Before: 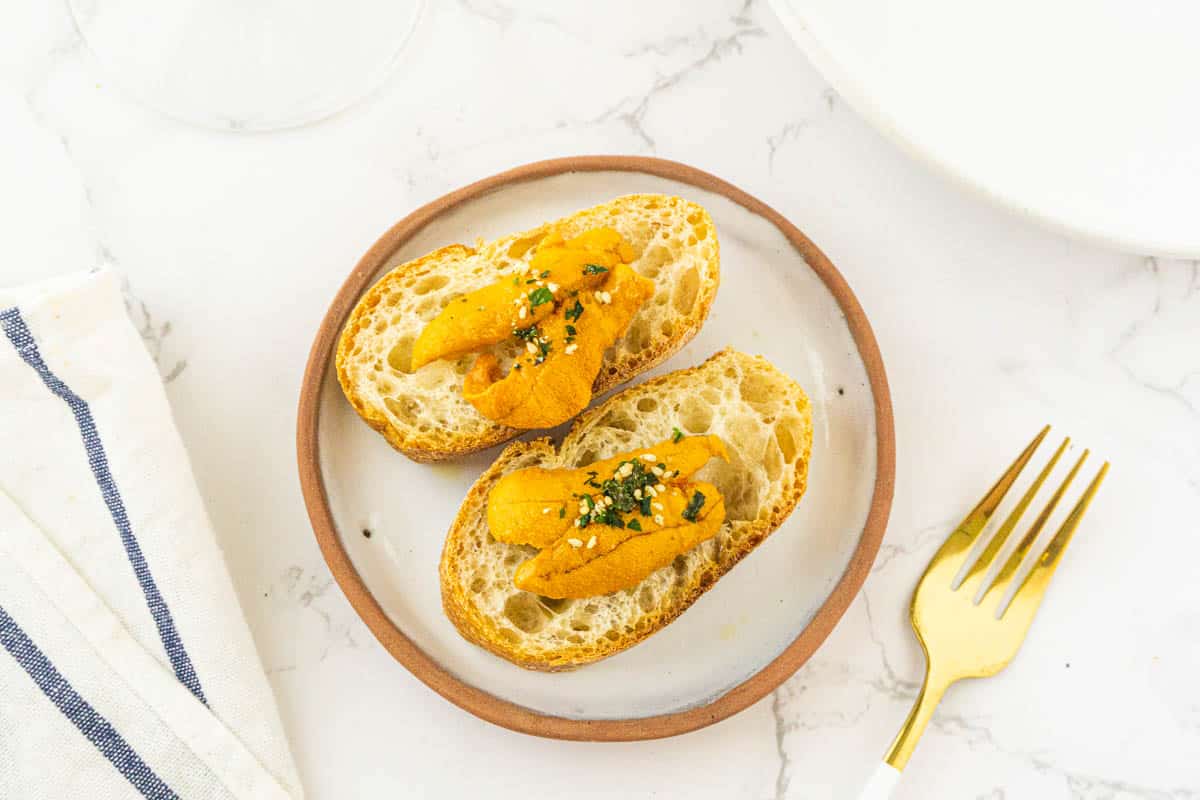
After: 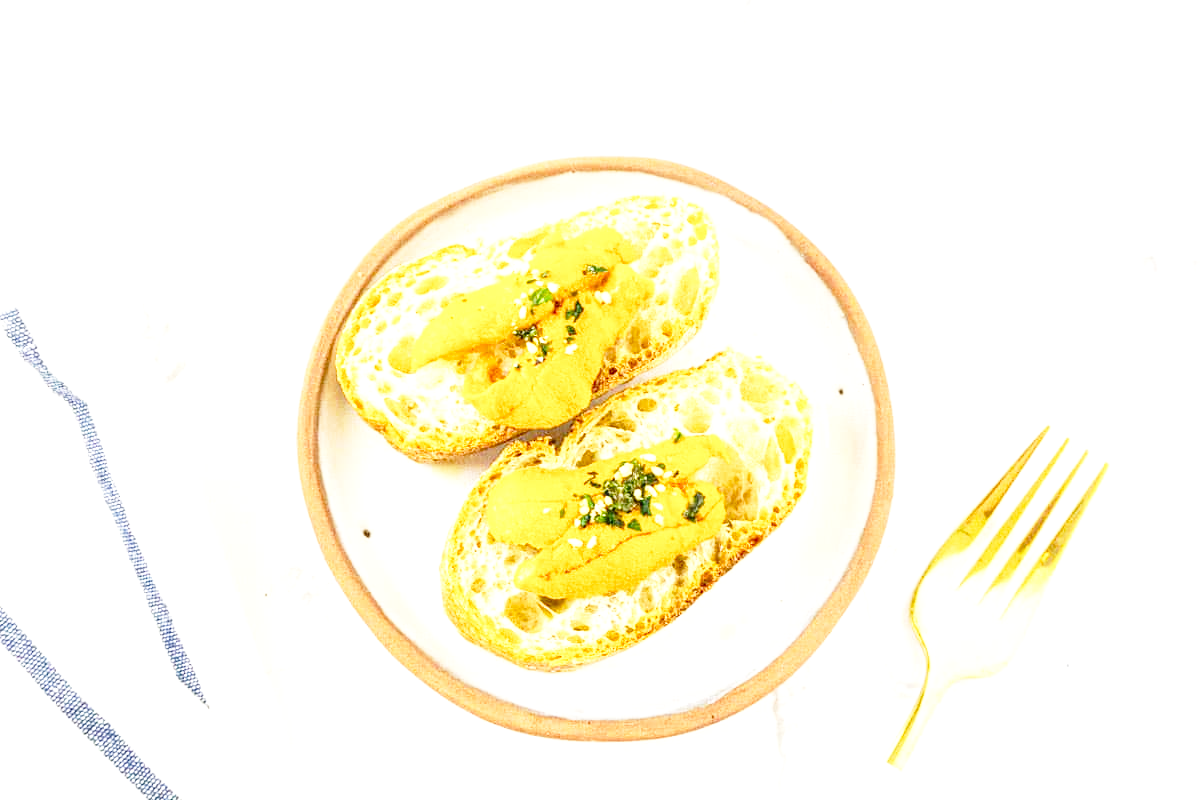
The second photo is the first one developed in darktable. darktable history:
local contrast: on, module defaults
base curve: curves: ch0 [(0, 0) (0.028, 0.03) (0.121, 0.232) (0.46, 0.748) (0.859, 0.968) (1, 1)], preserve colors none
exposure: exposure 0.947 EV, compensate highlight preservation false
